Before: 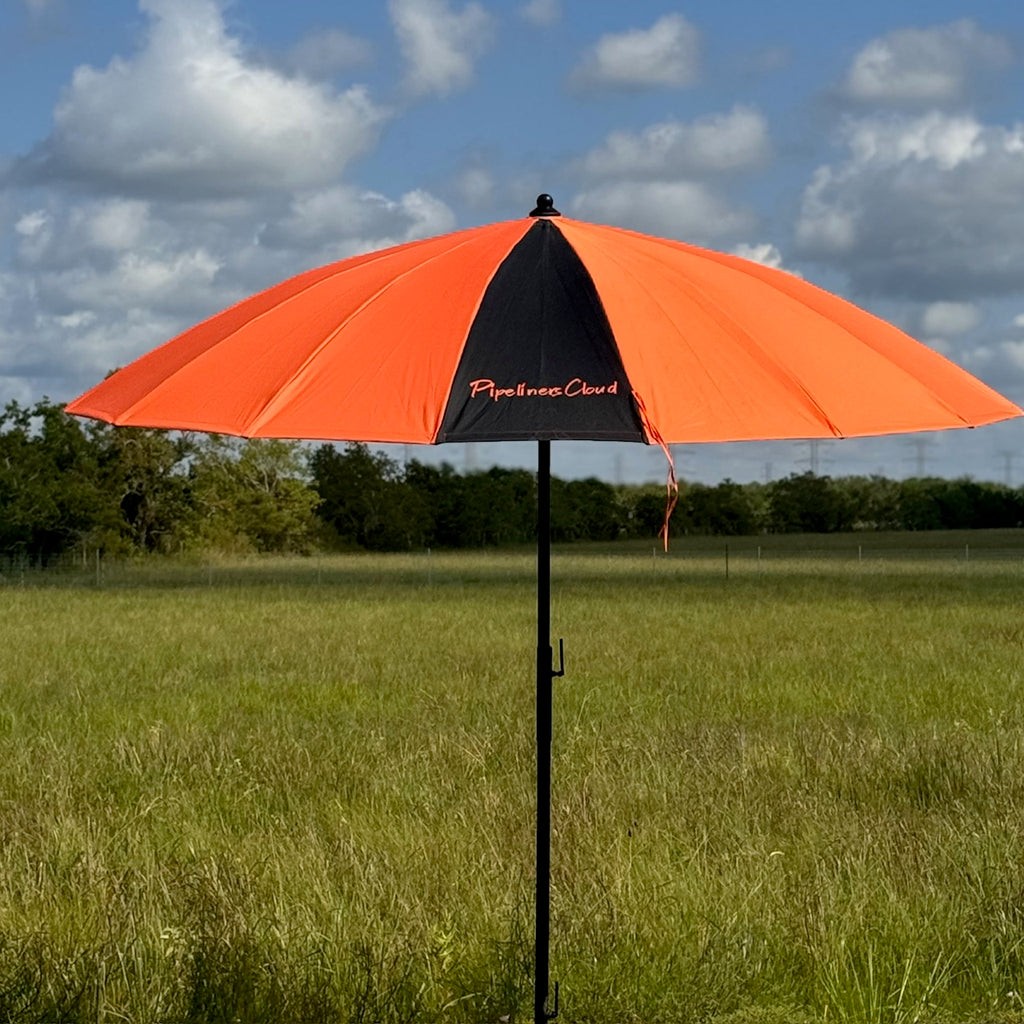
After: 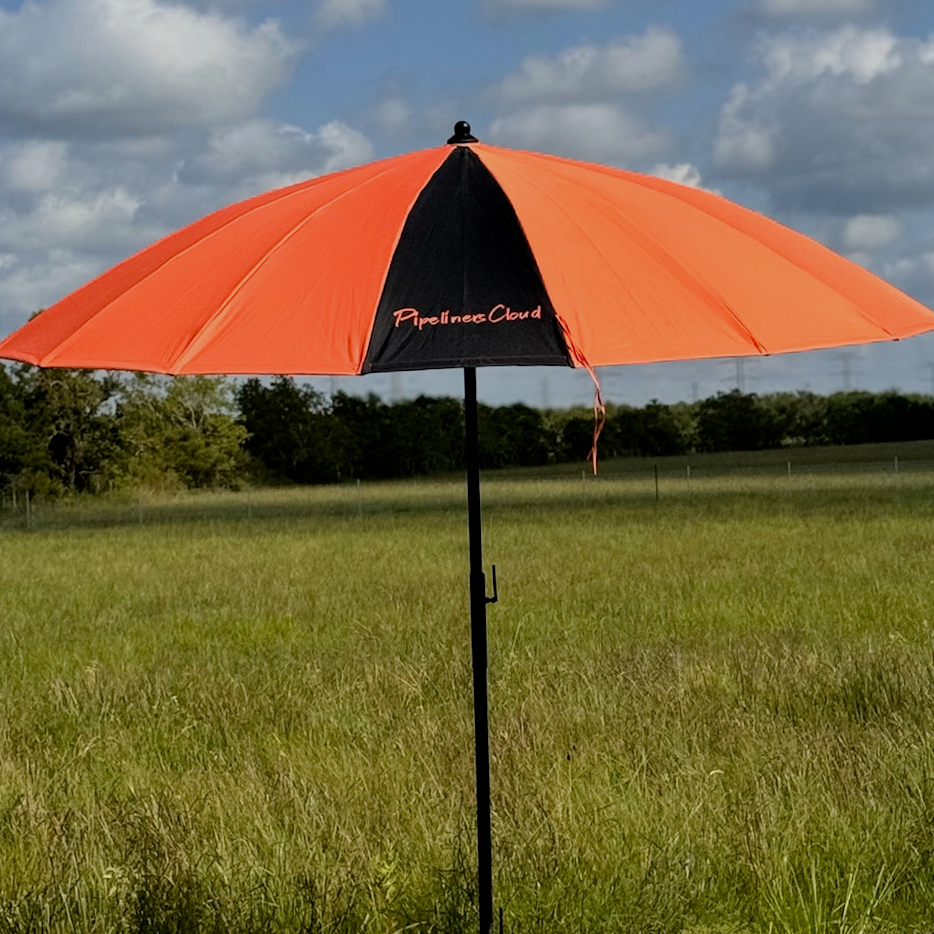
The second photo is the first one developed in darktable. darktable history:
crop and rotate: angle 1.96°, left 5.673%, top 5.673%
filmic rgb: black relative exposure -8.15 EV, white relative exposure 3.76 EV, hardness 4.46
